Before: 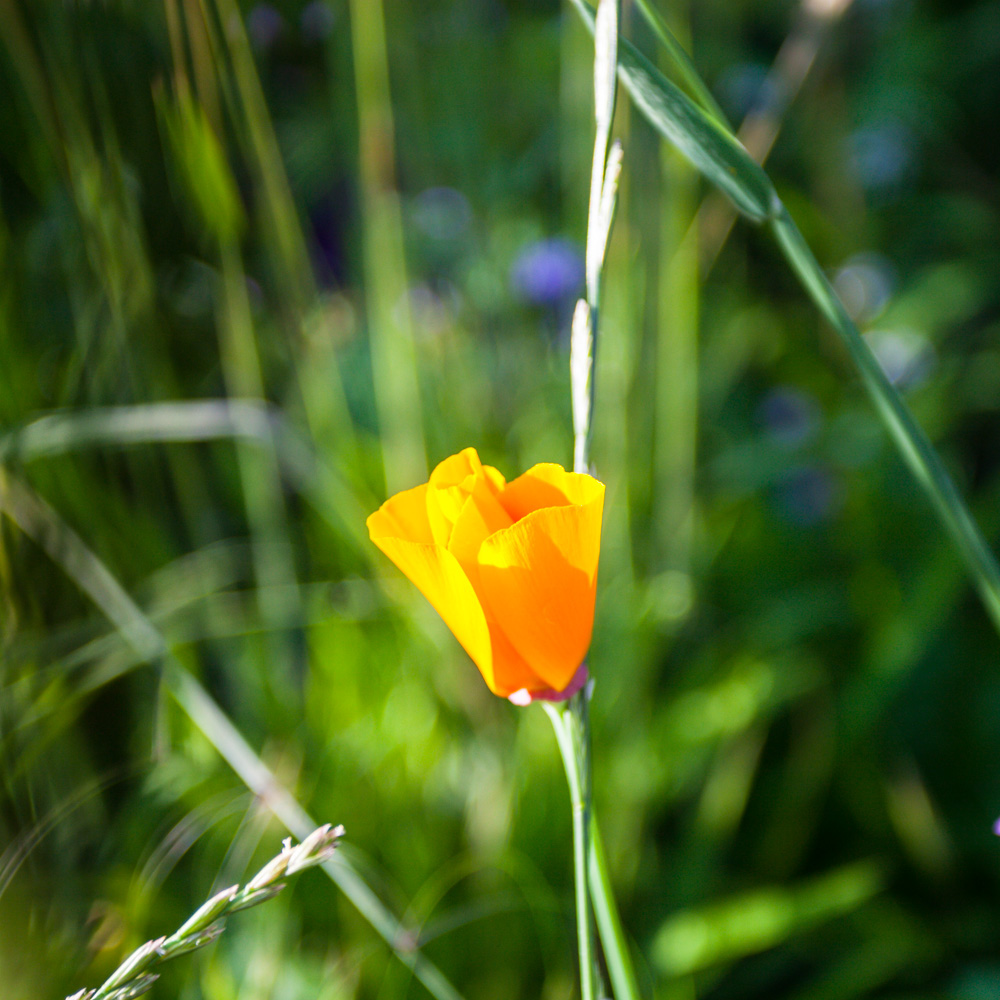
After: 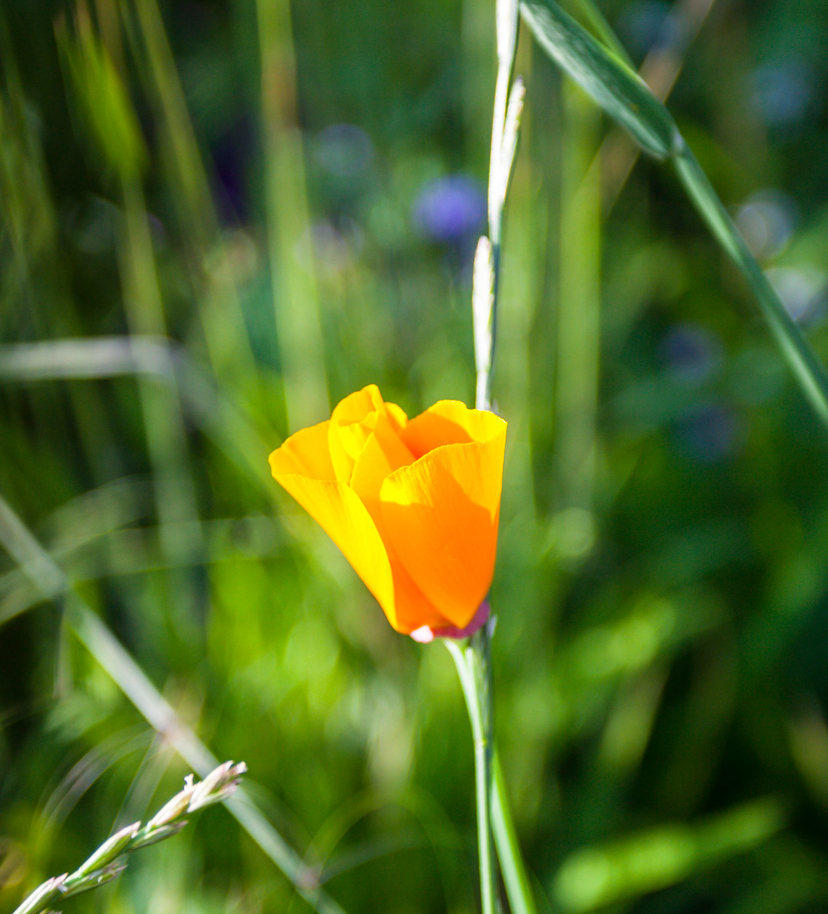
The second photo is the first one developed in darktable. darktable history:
crop: left 9.822%, top 6.333%, right 7.327%, bottom 2.234%
